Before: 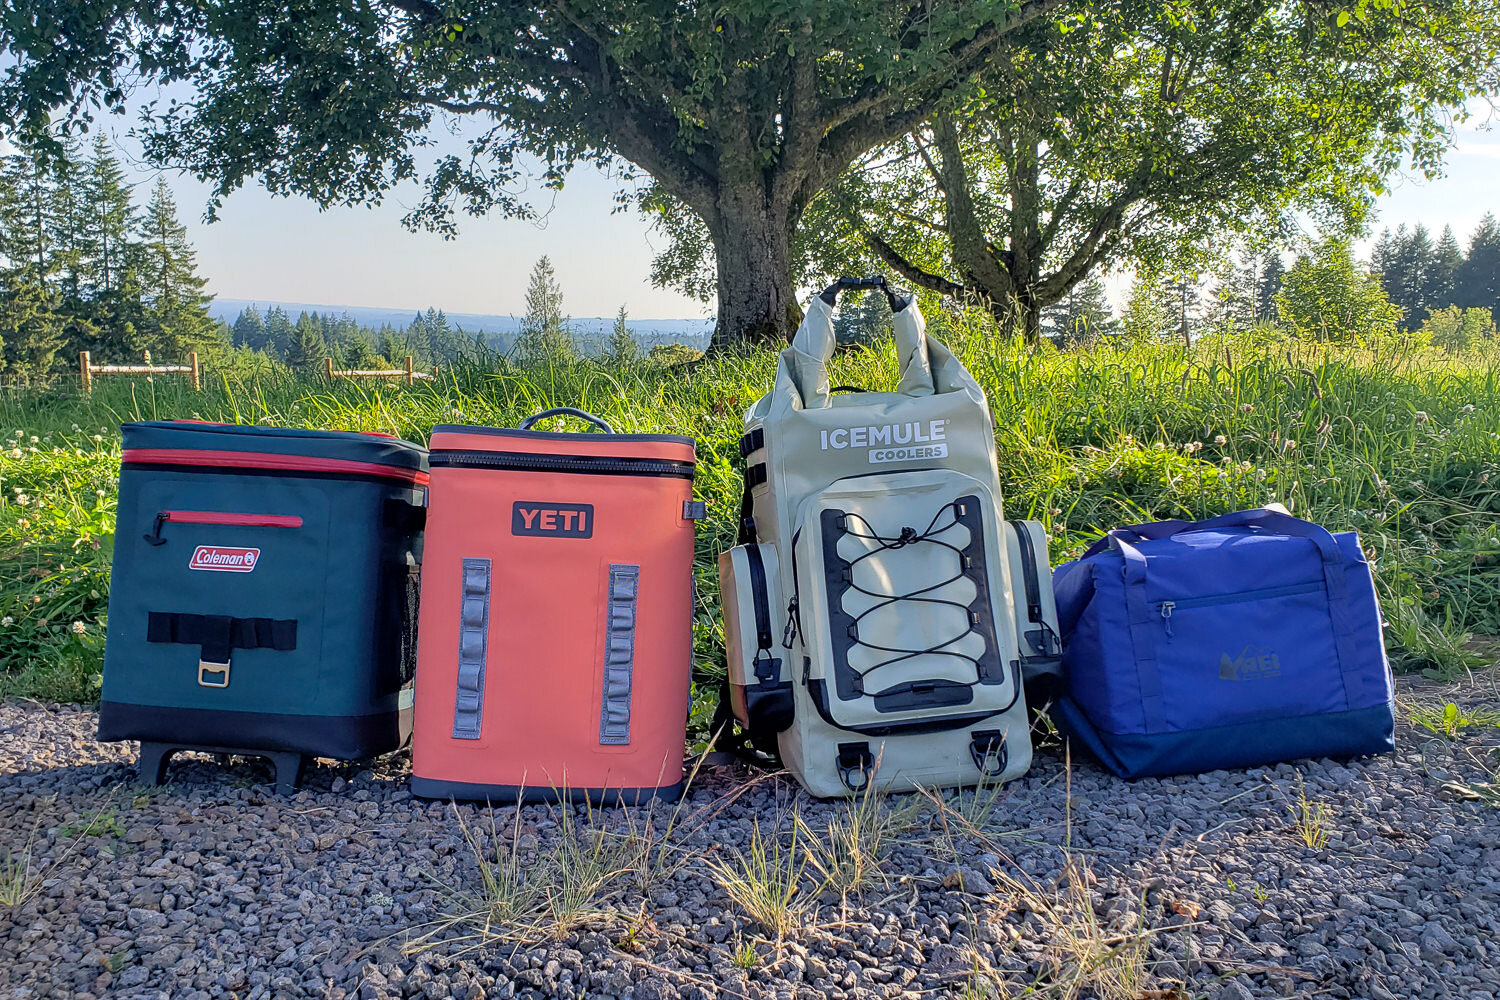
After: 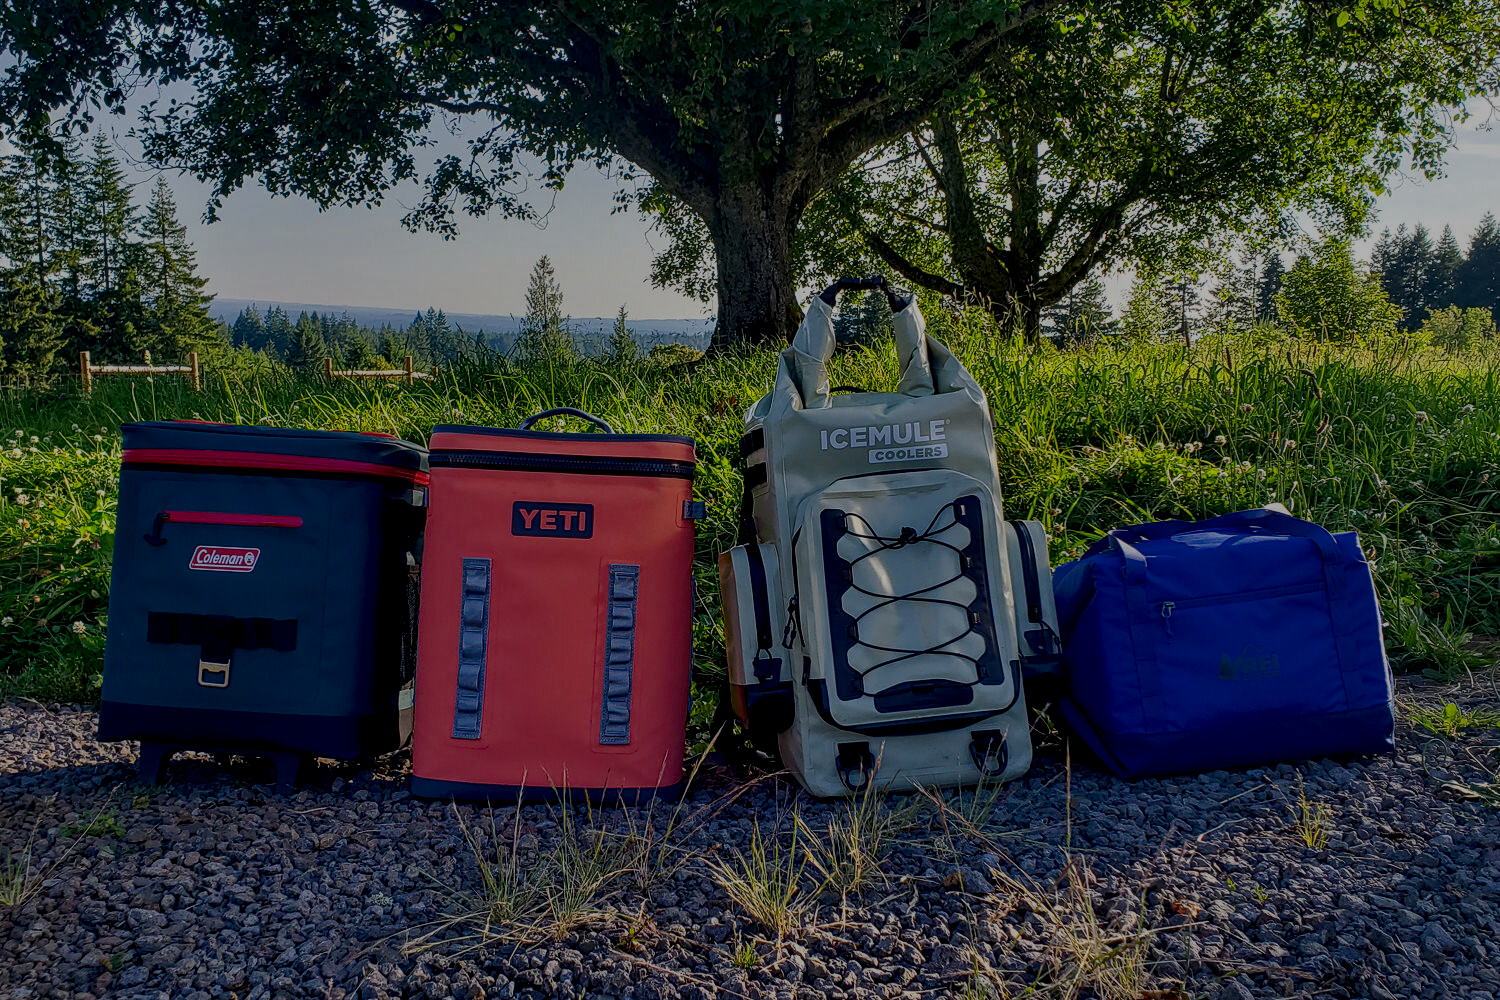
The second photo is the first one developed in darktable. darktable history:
exposure: exposure 0.014 EV, compensate highlight preservation false
local contrast: on, module defaults
filmic rgb: black relative exposure -7.32 EV, white relative exposure 5.09 EV, hardness 3.2
contrast brightness saturation: brightness -0.52
tone equalizer: on, module defaults
